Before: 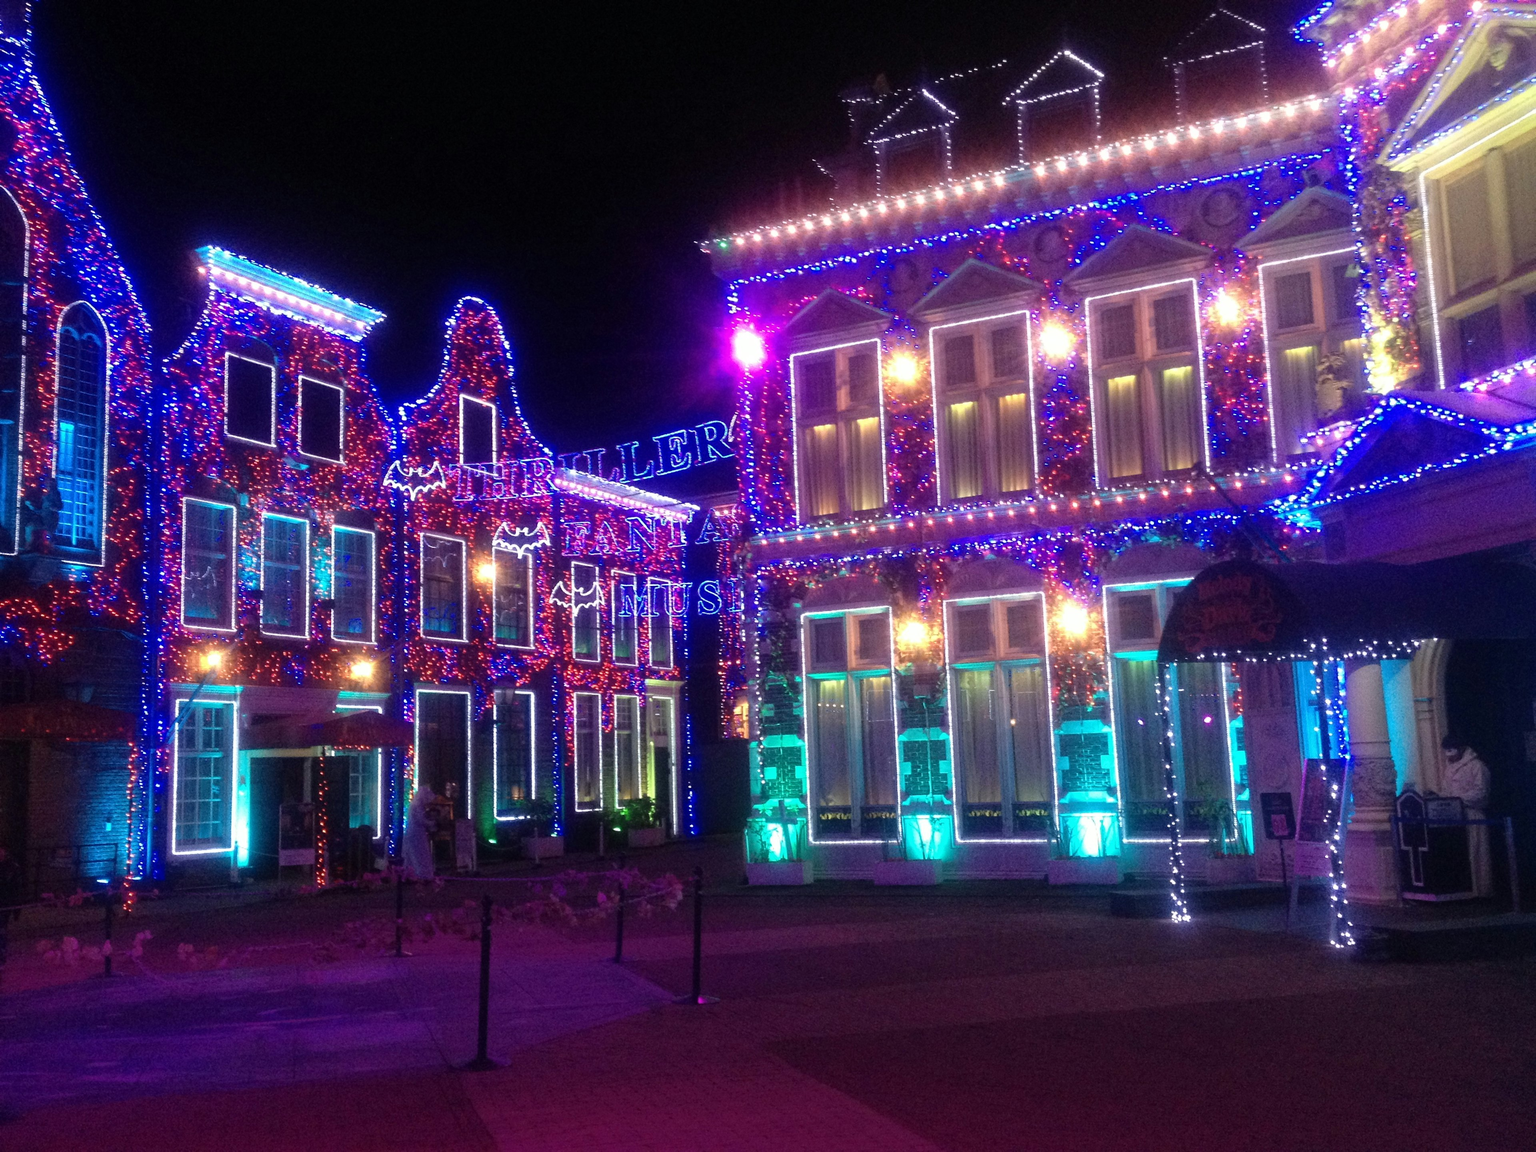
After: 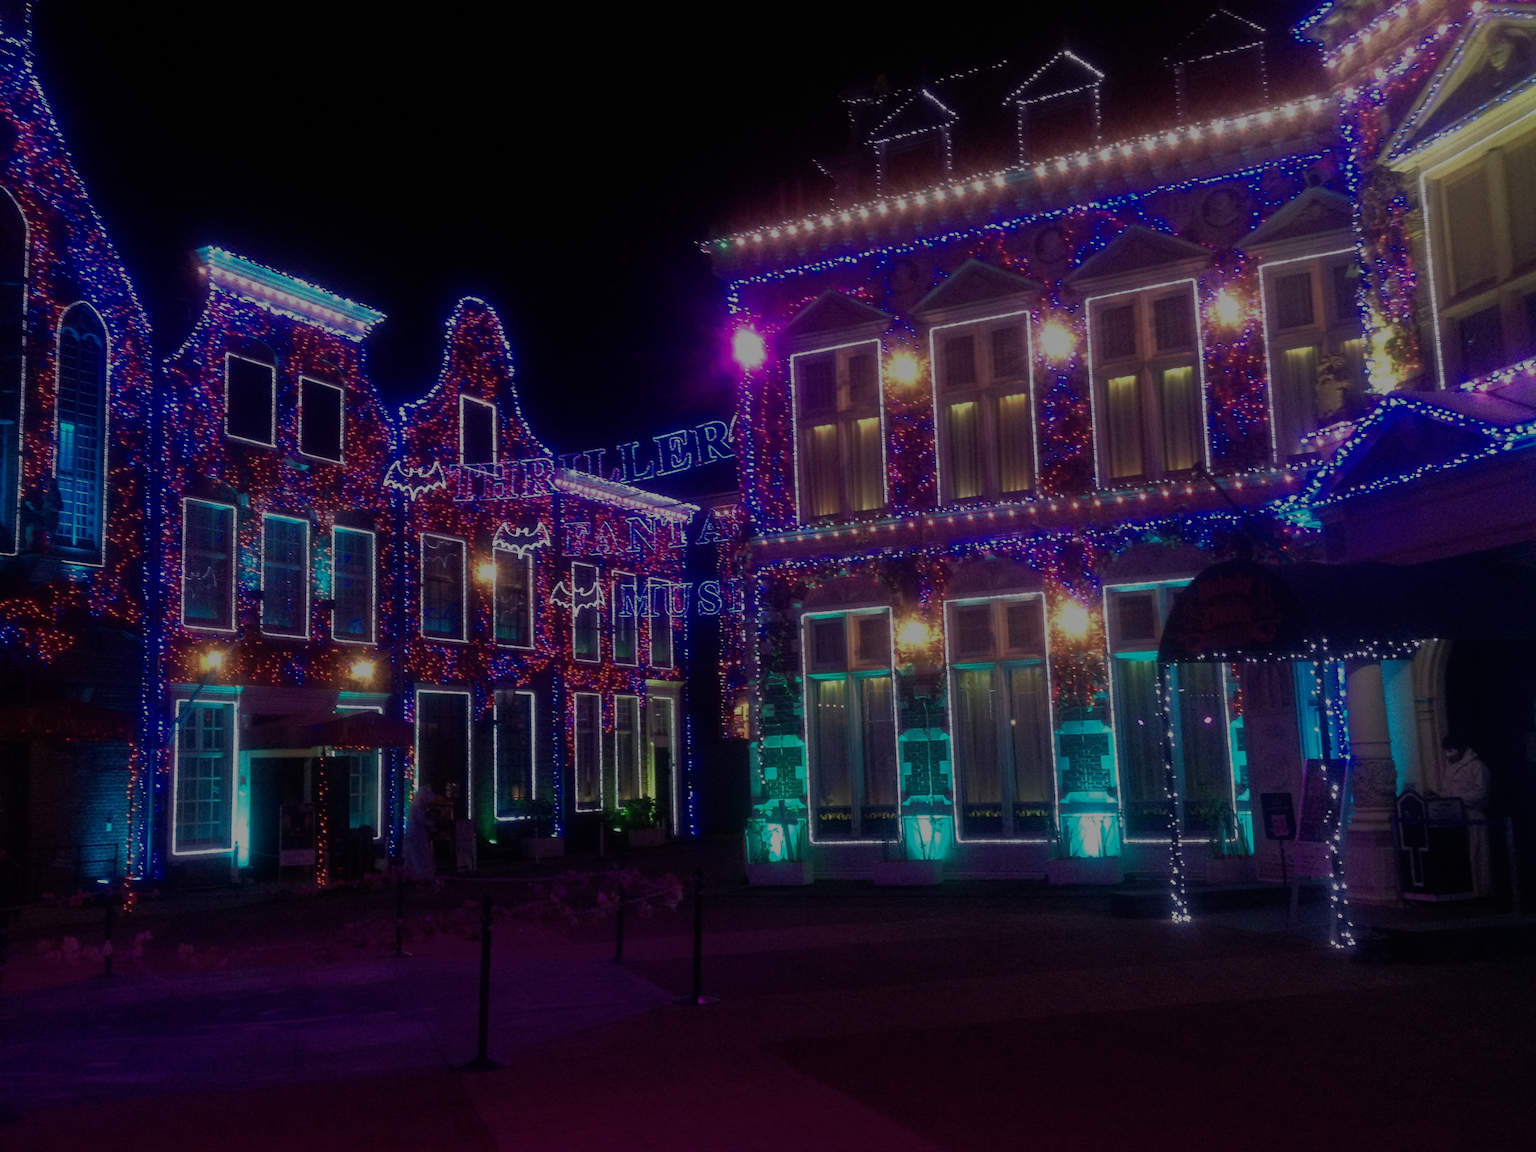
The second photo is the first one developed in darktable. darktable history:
tone equalizer: -8 EV -1.99 EV, -7 EV -2 EV, -6 EV -1.98 EV, -5 EV -1.97 EV, -4 EV -2 EV, -3 EV -1.99 EV, -2 EV -1.99 EV, -1 EV -1.62 EV, +0 EV -1.97 EV, edges refinement/feathering 500, mask exposure compensation -1.57 EV, preserve details no
